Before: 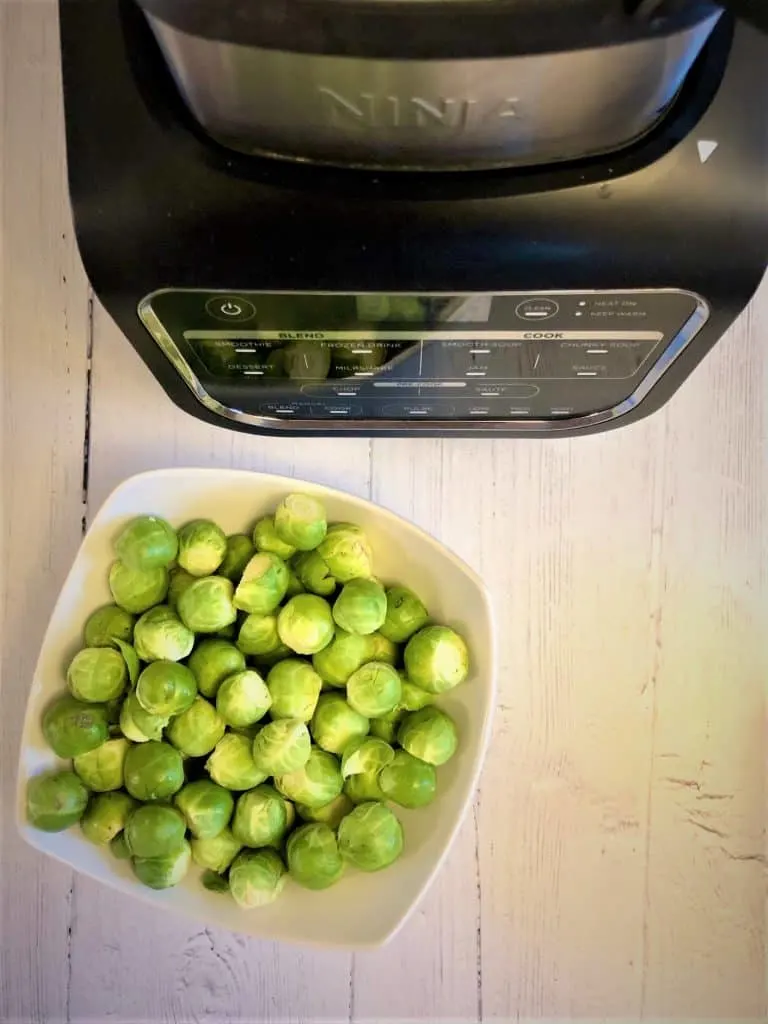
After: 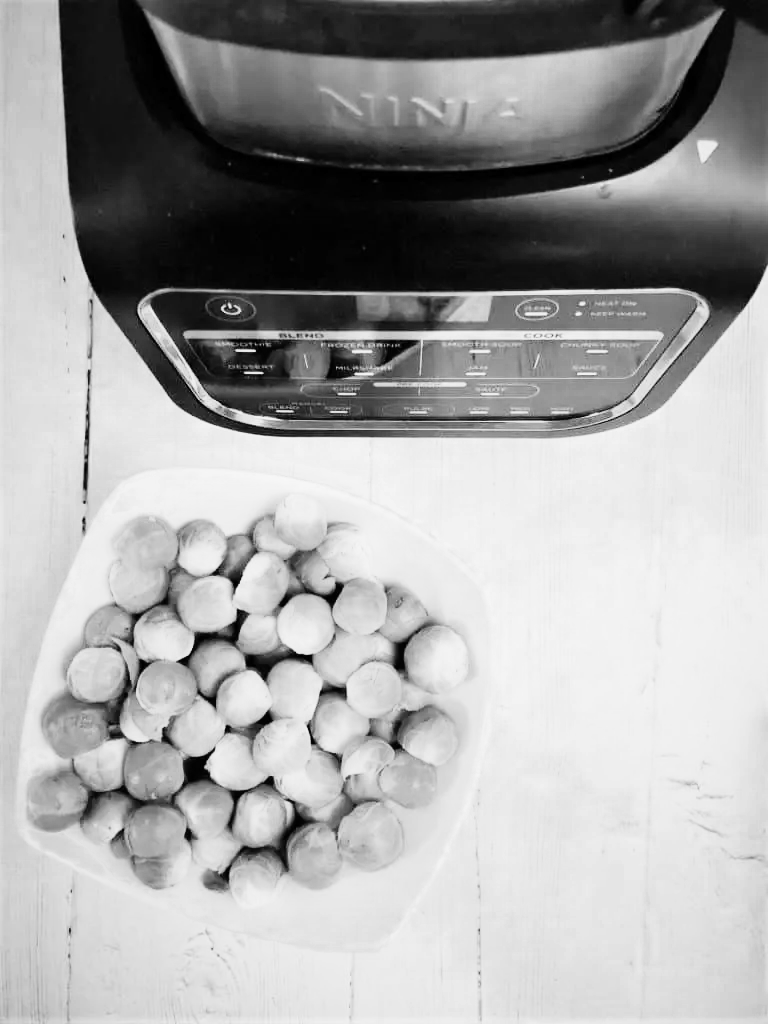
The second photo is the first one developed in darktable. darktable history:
color balance rgb: shadows lift › chroma 1%, shadows lift › hue 113°, highlights gain › chroma 0.2%, highlights gain › hue 333°, perceptual saturation grading › global saturation 20%, perceptual saturation grading › highlights -50%, perceptual saturation grading › shadows 25%, contrast -30%
color zones: curves: ch0 [(0, 0.5) (0.125, 0.4) (0.25, 0.5) (0.375, 0.4) (0.5, 0.4) (0.625, 0.35) (0.75, 0.35) (0.875, 0.5)]; ch1 [(0, 0.35) (0.125, 0.45) (0.25, 0.35) (0.375, 0.35) (0.5, 0.35) (0.625, 0.35) (0.75, 0.45) (0.875, 0.35)]; ch2 [(0, 0.6) (0.125, 0.5) (0.25, 0.5) (0.375, 0.6) (0.5, 0.6) (0.625, 0.5) (0.75, 0.5) (0.875, 0.5)]
monochrome: on, module defaults
rgb curve: curves: ch0 [(0, 0) (0.21, 0.15) (0.24, 0.21) (0.5, 0.75) (0.75, 0.96) (0.89, 0.99) (1, 1)]; ch1 [(0, 0.02) (0.21, 0.13) (0.25, 0.2) (0.5, 0.67) (0.75, 0.9) (0.89, 0.97) (1, 1)]; ch2 [(0, 0.02) (0.21, 0.13) (0.25, 0.2) (0.5, 0.67) (0.75, 0.9) (0.89, 0.97) (1, 1)], compensate middle gray true
